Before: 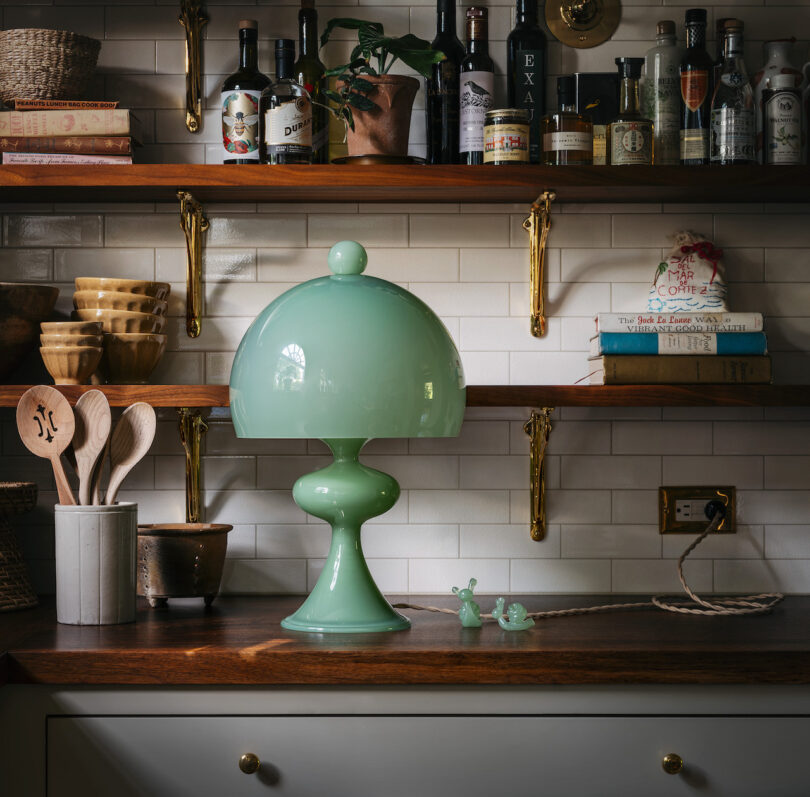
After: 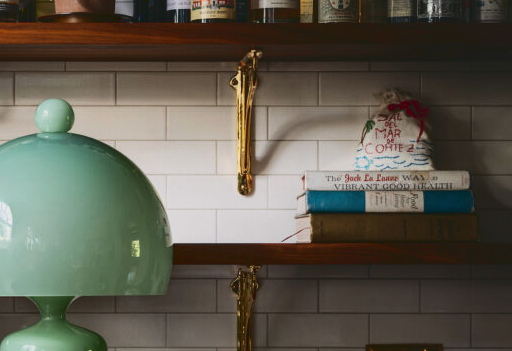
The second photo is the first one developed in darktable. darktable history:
local contrast: mode bilateral grid, contrast 19, coarseness 50, detail 119%, midtone range 0.2
levels: levels [0.052, 0.496, 0.908]
tone curve: curves: ch0 [(0, 0.148) (0.191, 0.225) (0.712, 0.695) (0.864, 0.797) (1, 0.839)], color space Lab, linked channels, preserve colors none
crop: left 36.238%, top 17.939%, right 0.45%, bottom 37.924%
